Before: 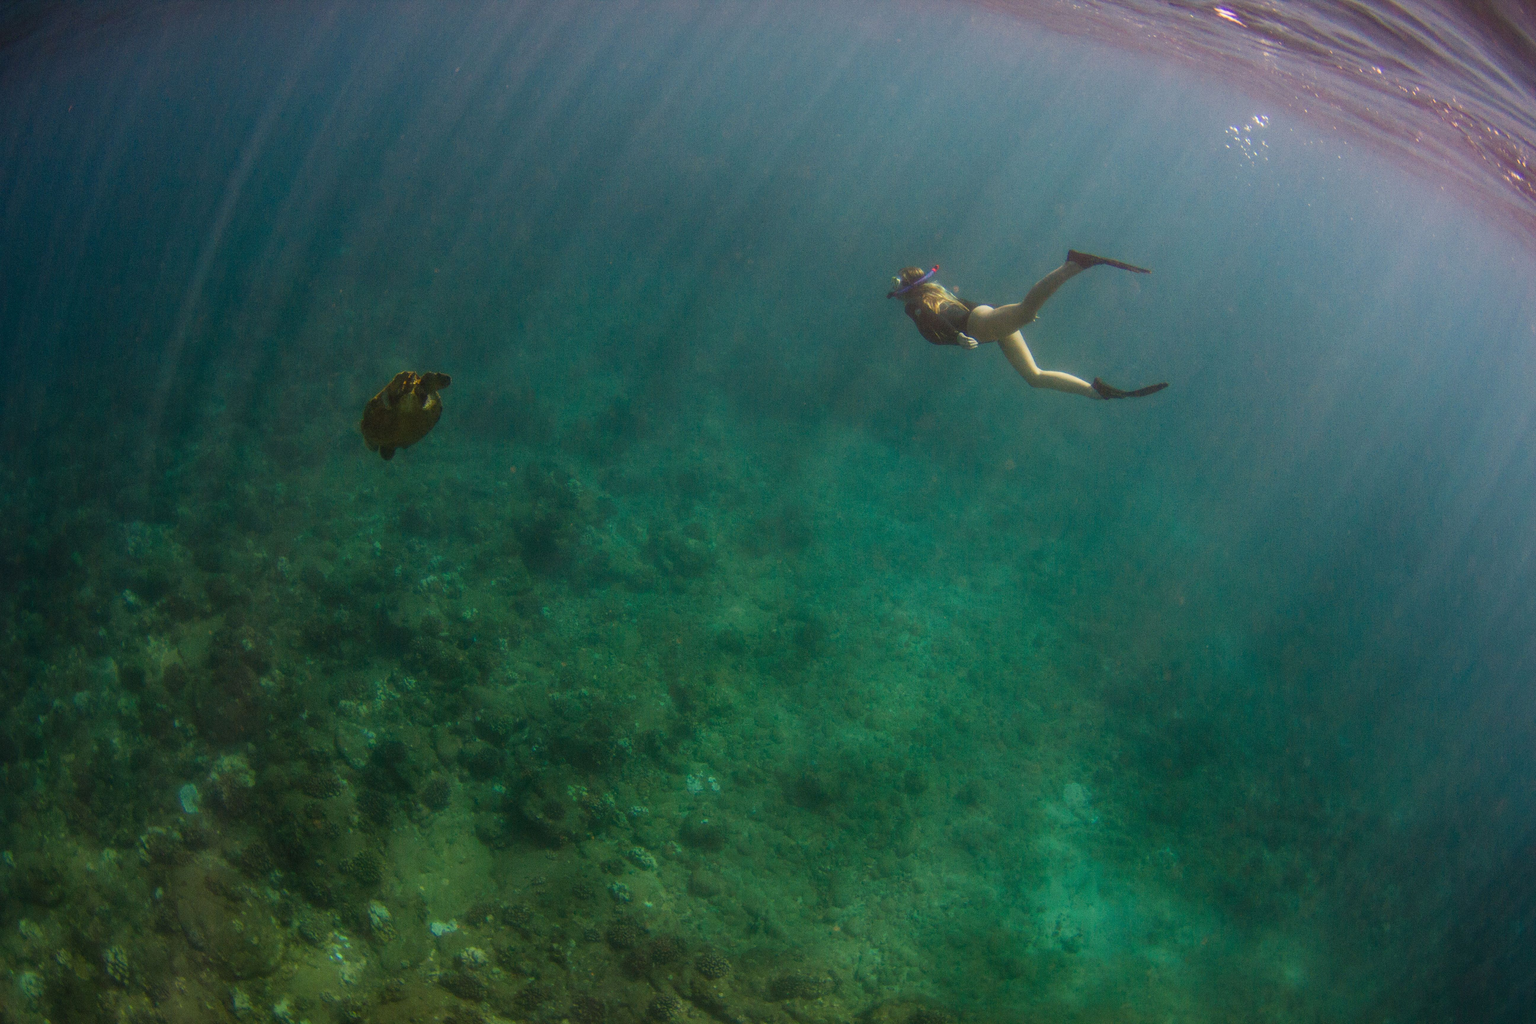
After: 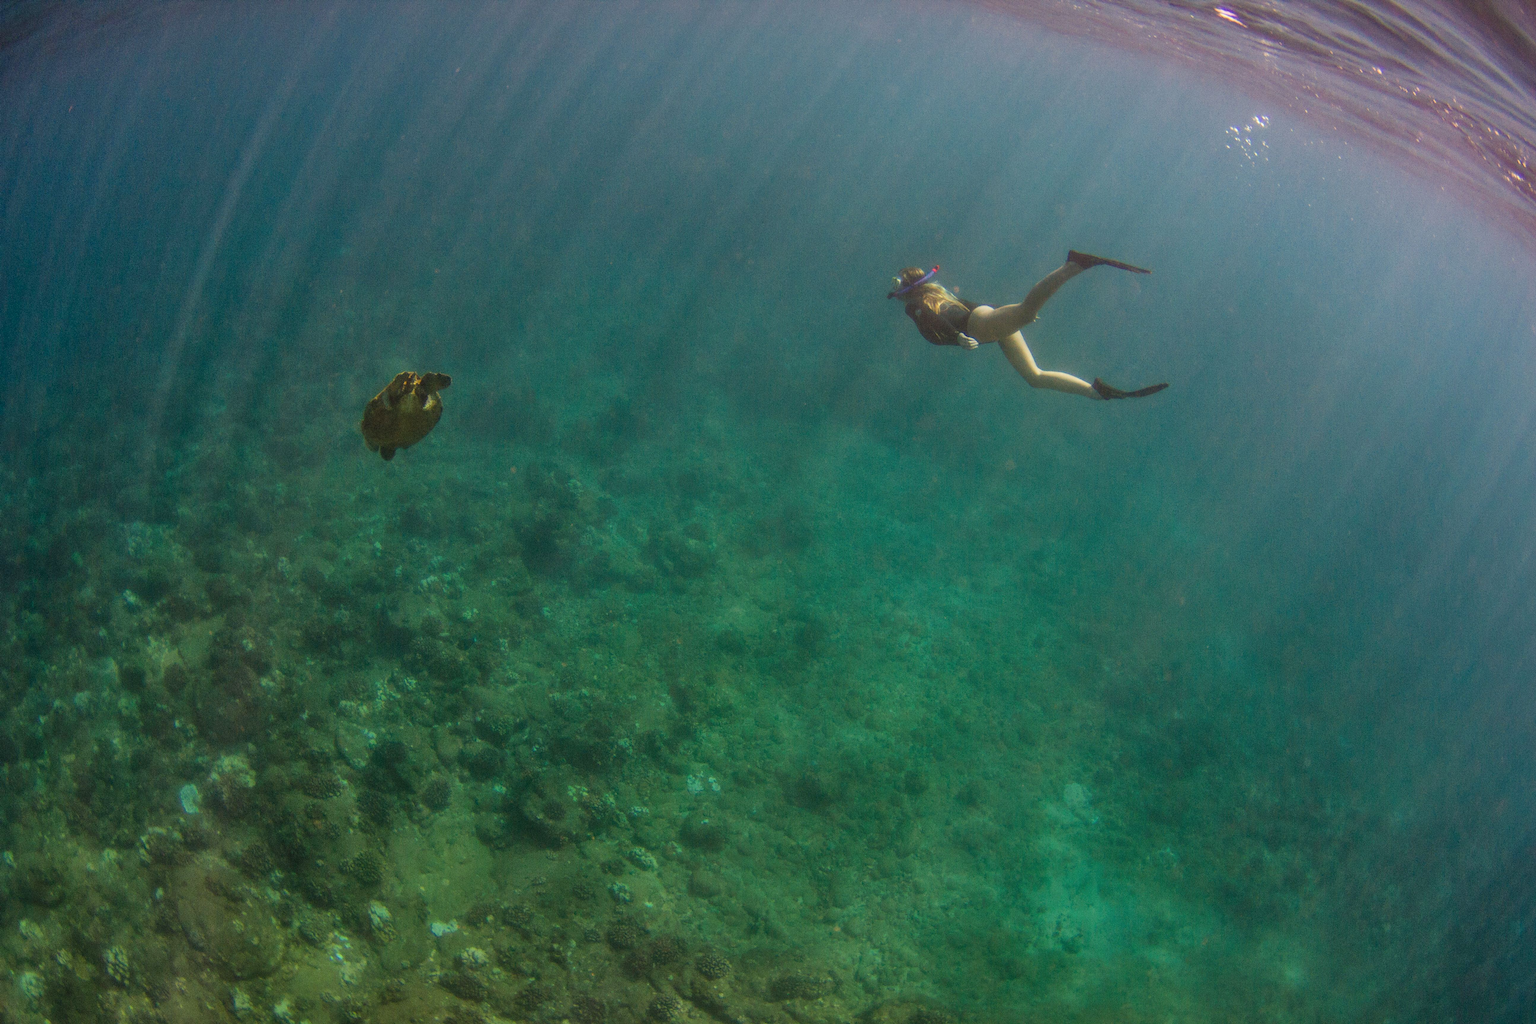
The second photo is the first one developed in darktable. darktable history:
shadows and highlights: shadows 52.4, soften with gaussian
